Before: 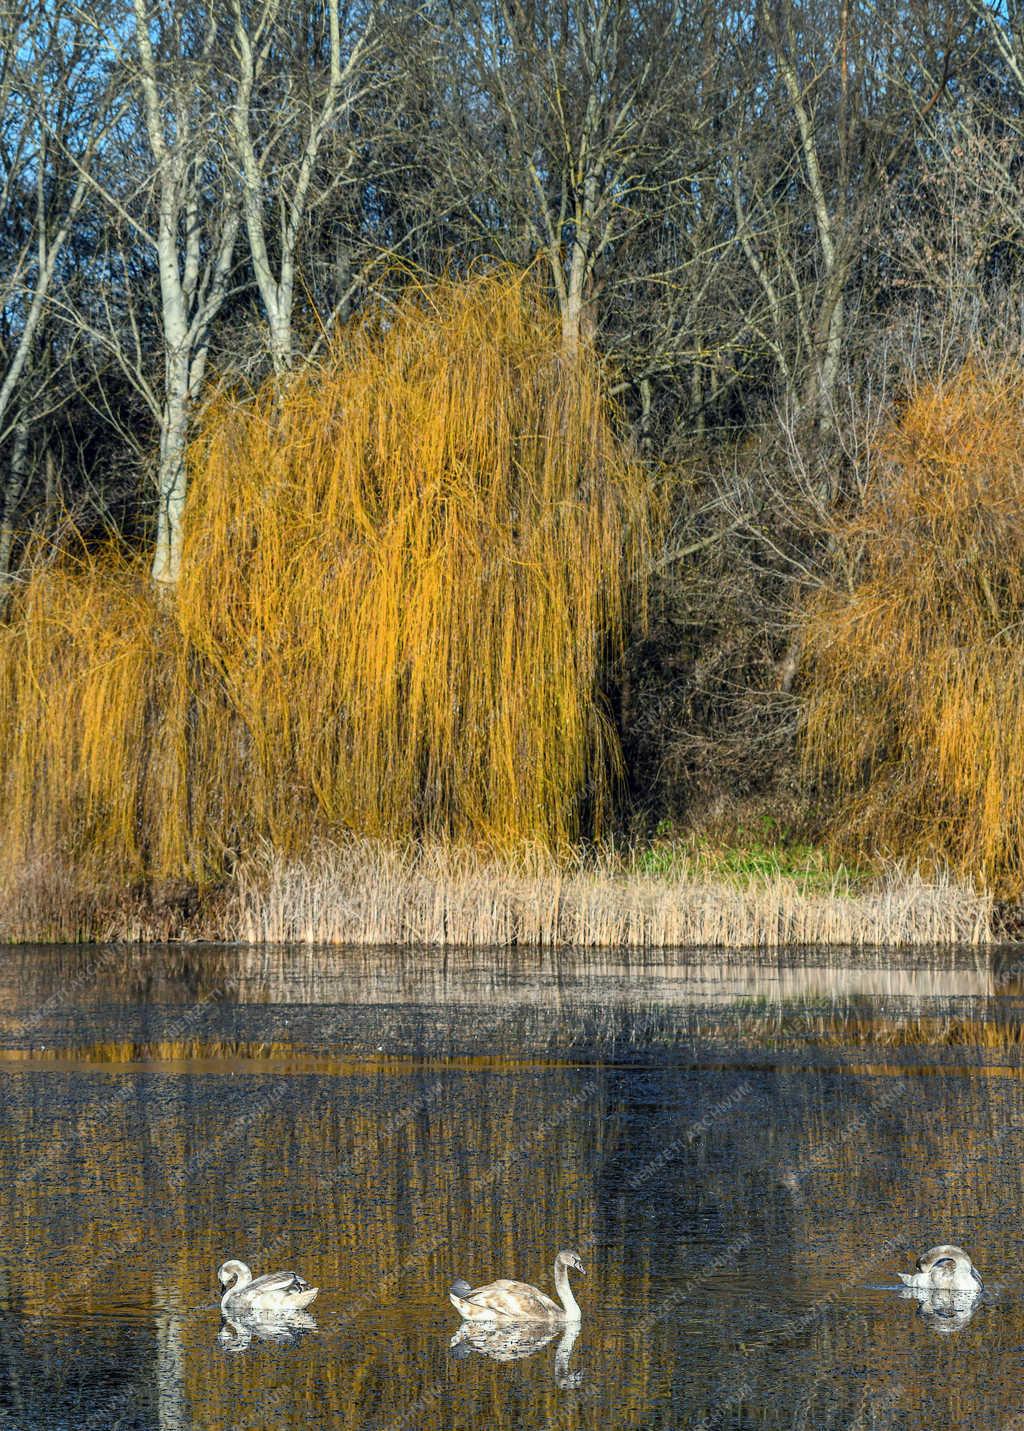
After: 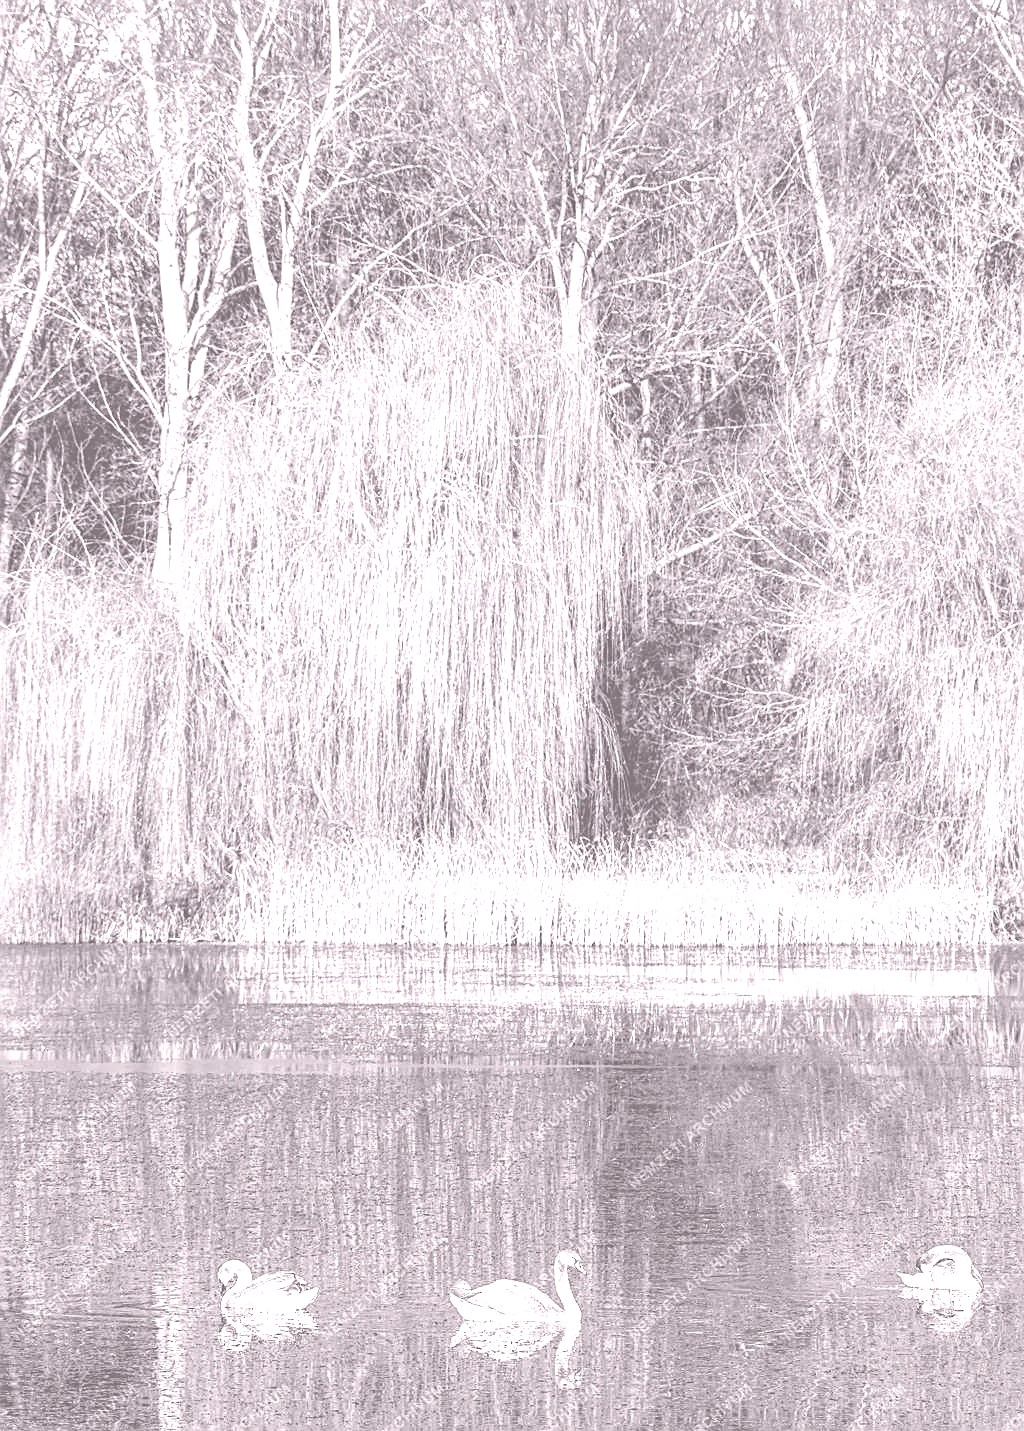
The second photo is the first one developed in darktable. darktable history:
sharpen: on, module defaults
colorize: hue 25.2°, saturation 83%, source mix 82%, lightness 79%, version 1
